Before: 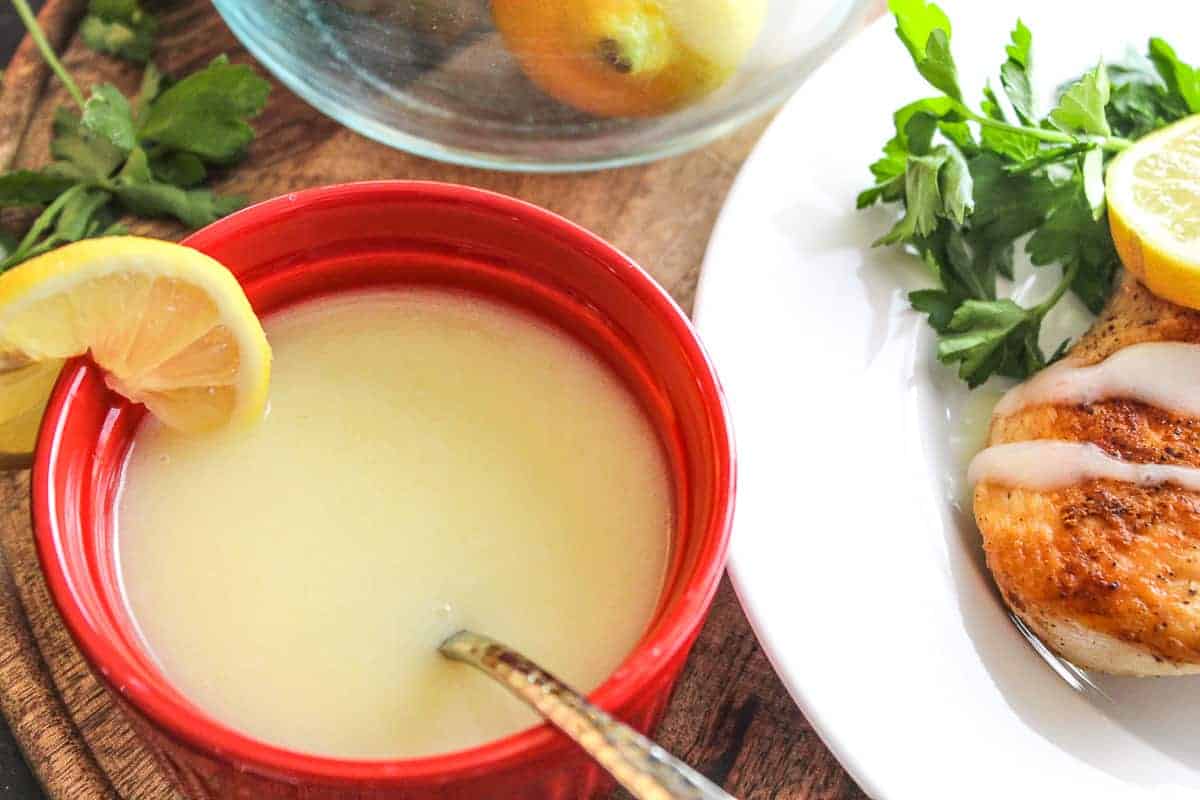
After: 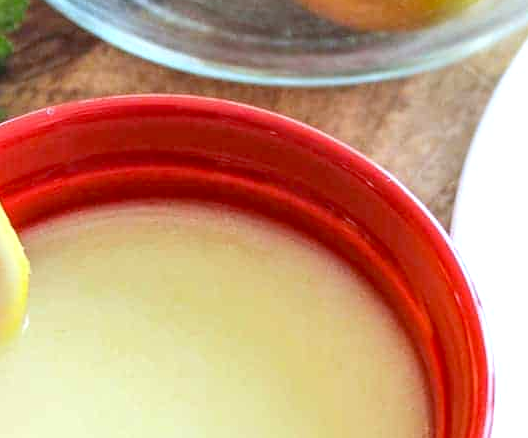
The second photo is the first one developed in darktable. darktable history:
crop: left 20.248%, top 10.86%, right 35.675%, bottom 34.321%
exposure: black level correction 0.005, exposure 0.286 EV, compensate highlight preservation false
white balance: red 0.924, blue 1.095
